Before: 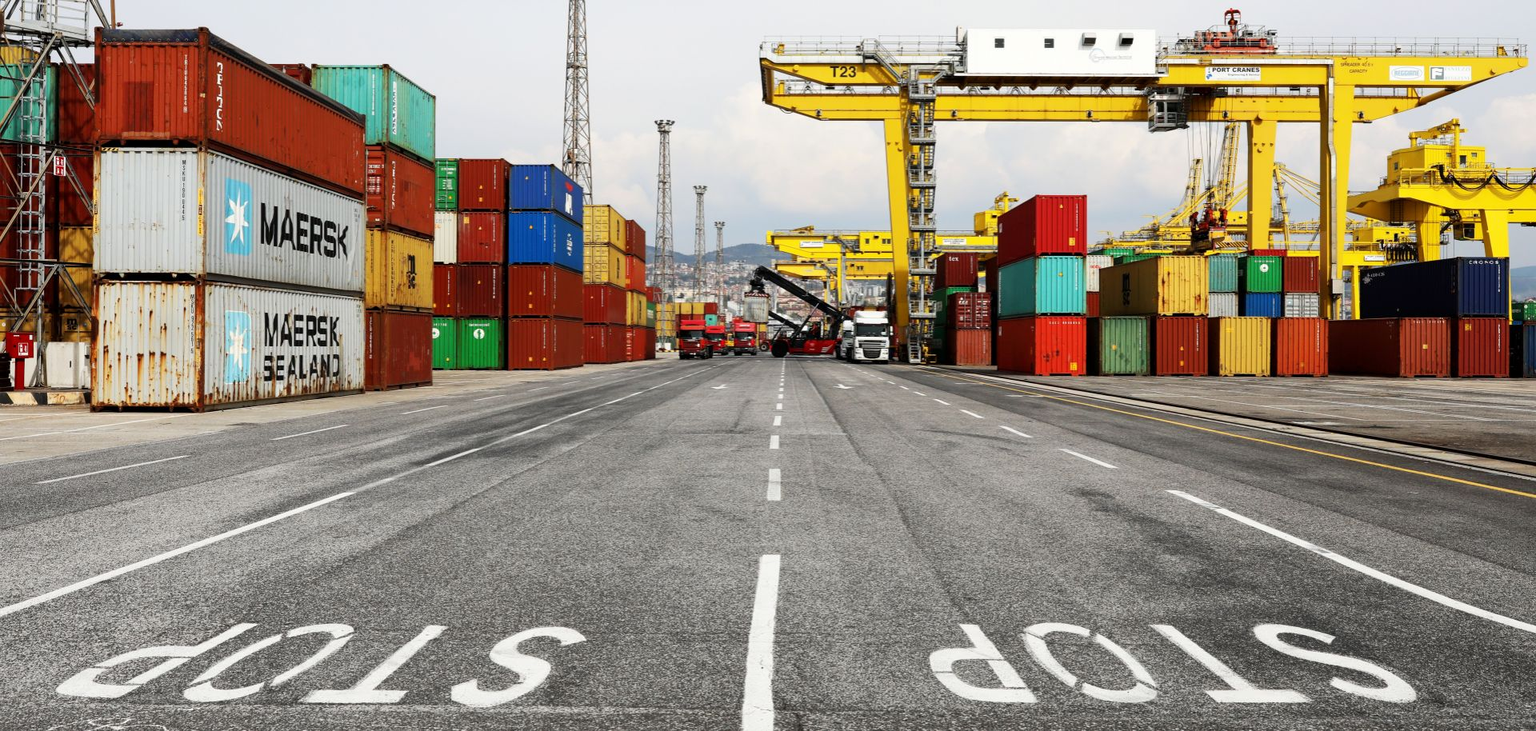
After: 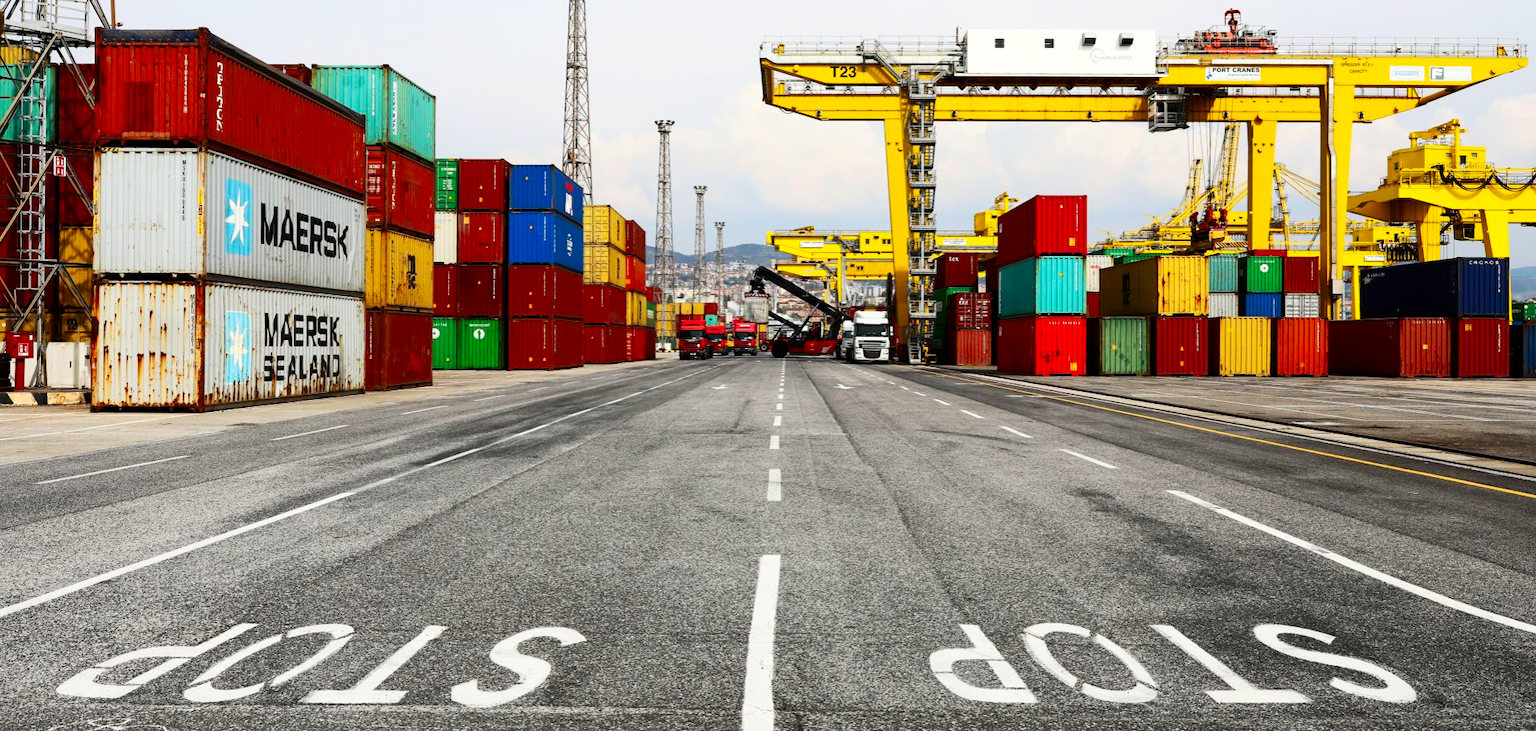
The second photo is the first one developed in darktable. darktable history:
contrast brightness saturation: contrast 0.18, saturation 0.3
